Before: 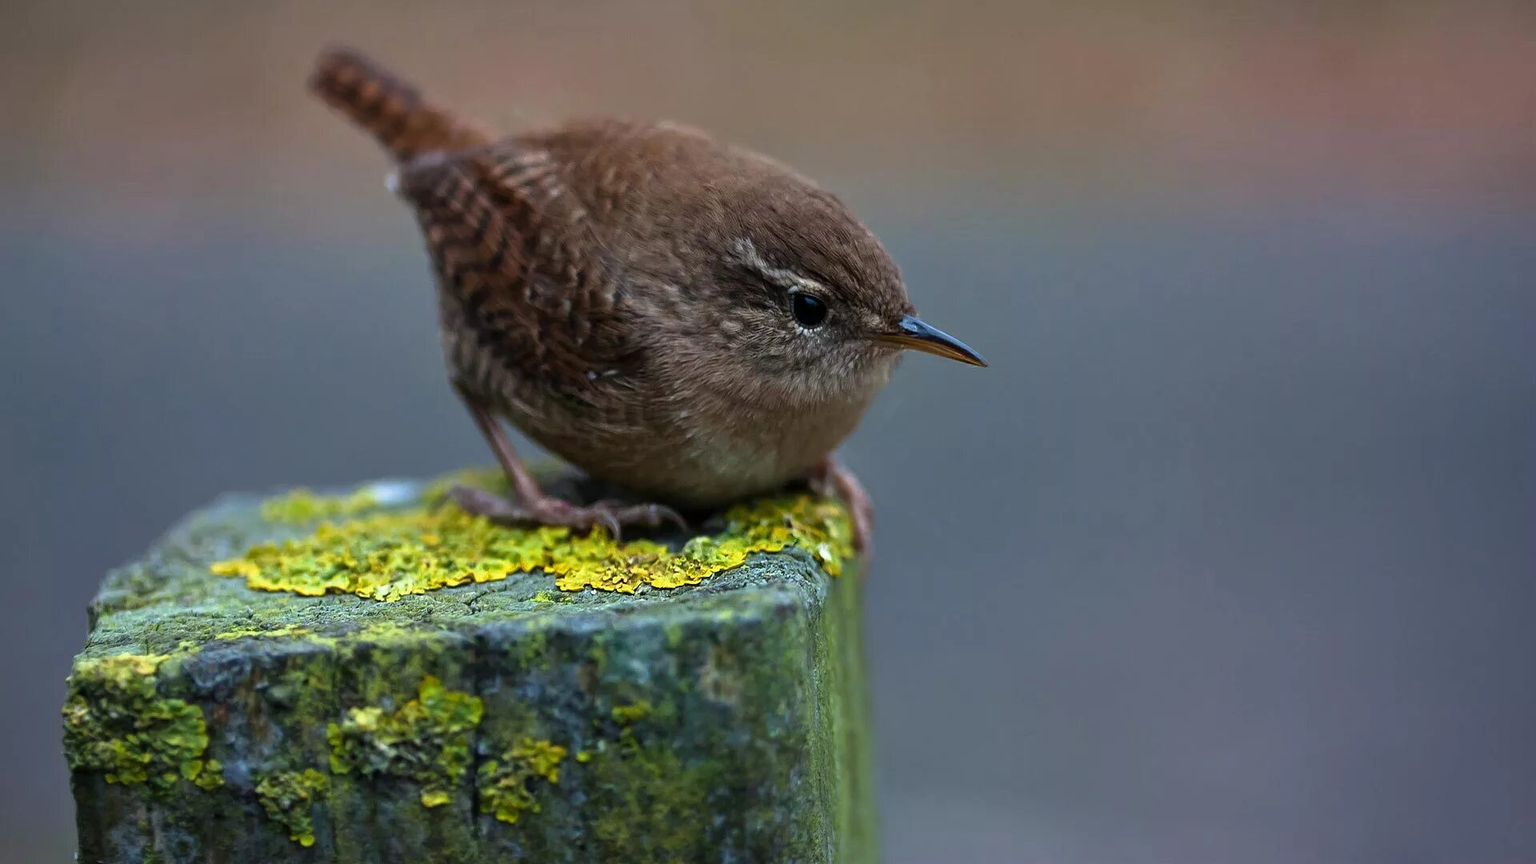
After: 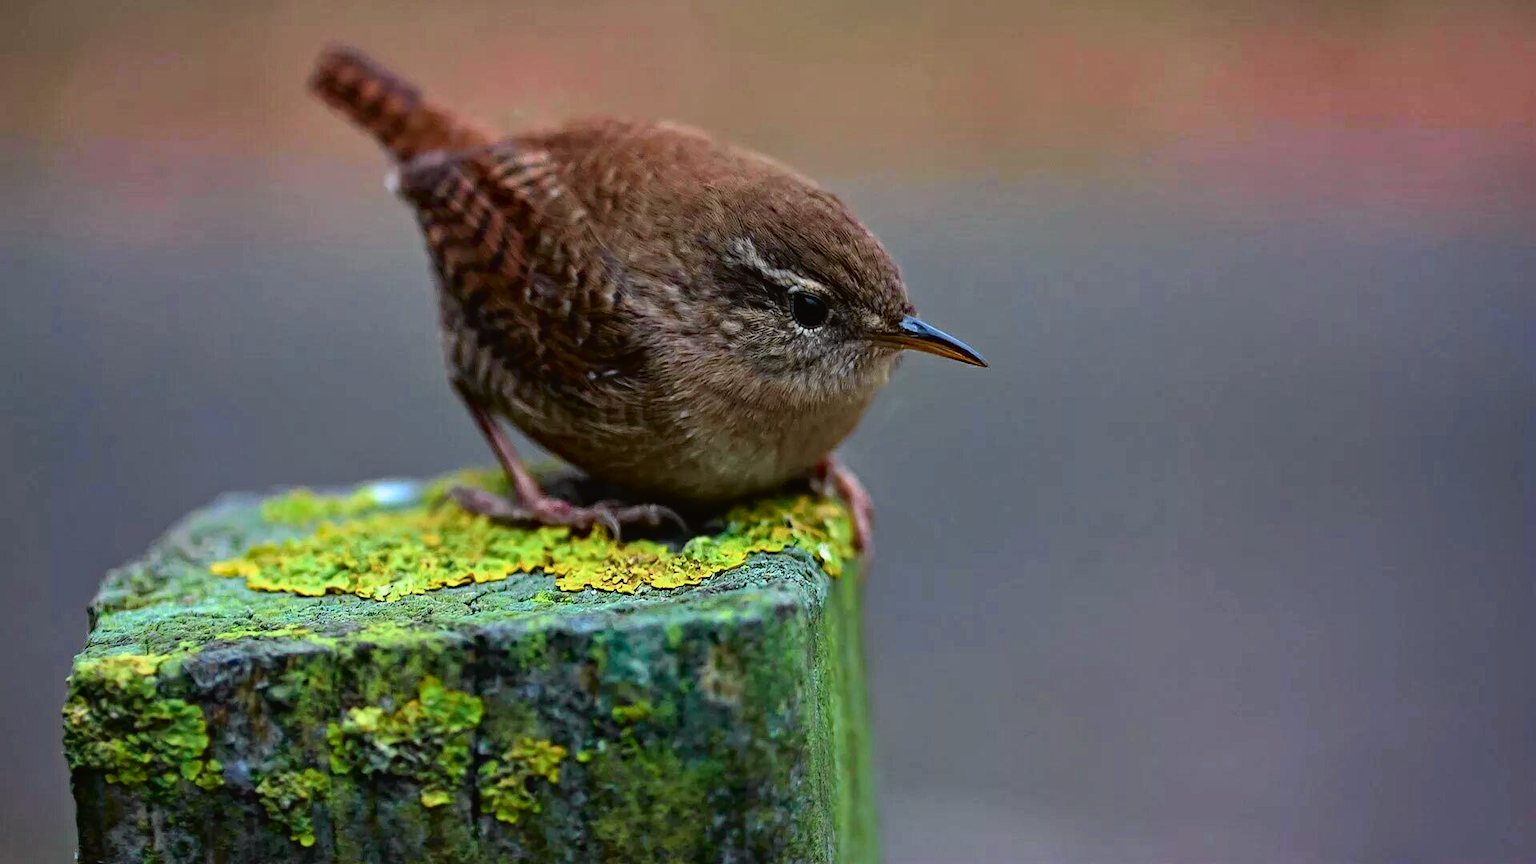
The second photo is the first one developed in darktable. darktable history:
tone curve: curves: ch0 [(0, 0.019) (0.066, 0.043) (0.189, 0.182) (0.368, 0.407) (0.501, 0.564) (0.677, 0.729) (0.851, 0.861) (0.997, 0.959)]; ch1 [(0, 0) (0.187, 0.121) (0.388, 0.346) (0.437, 0.409) (0.474, 0.472) (0.499, 0.501) (0.514, 0.515) (0.542, 0.557) (0.645, 0.686) (0.812, 0.856) (1, 1)]; ch2 [(0, 0) (0.246, 0.214) (0.421, 0.427) (0.459, 0.484) (0.5, 0.504) (0.518, 0.523) (0.529, 0.548) (0.56, 0.576) (0.607, 0.63) (0.744, 0.734) (0.867, 0.821) (0.993, 0.889)], color space Lab, independent channels, preserve colors none
haze removal: strength 0.29, distance 0.25, compatibility mode true, adaptive false
